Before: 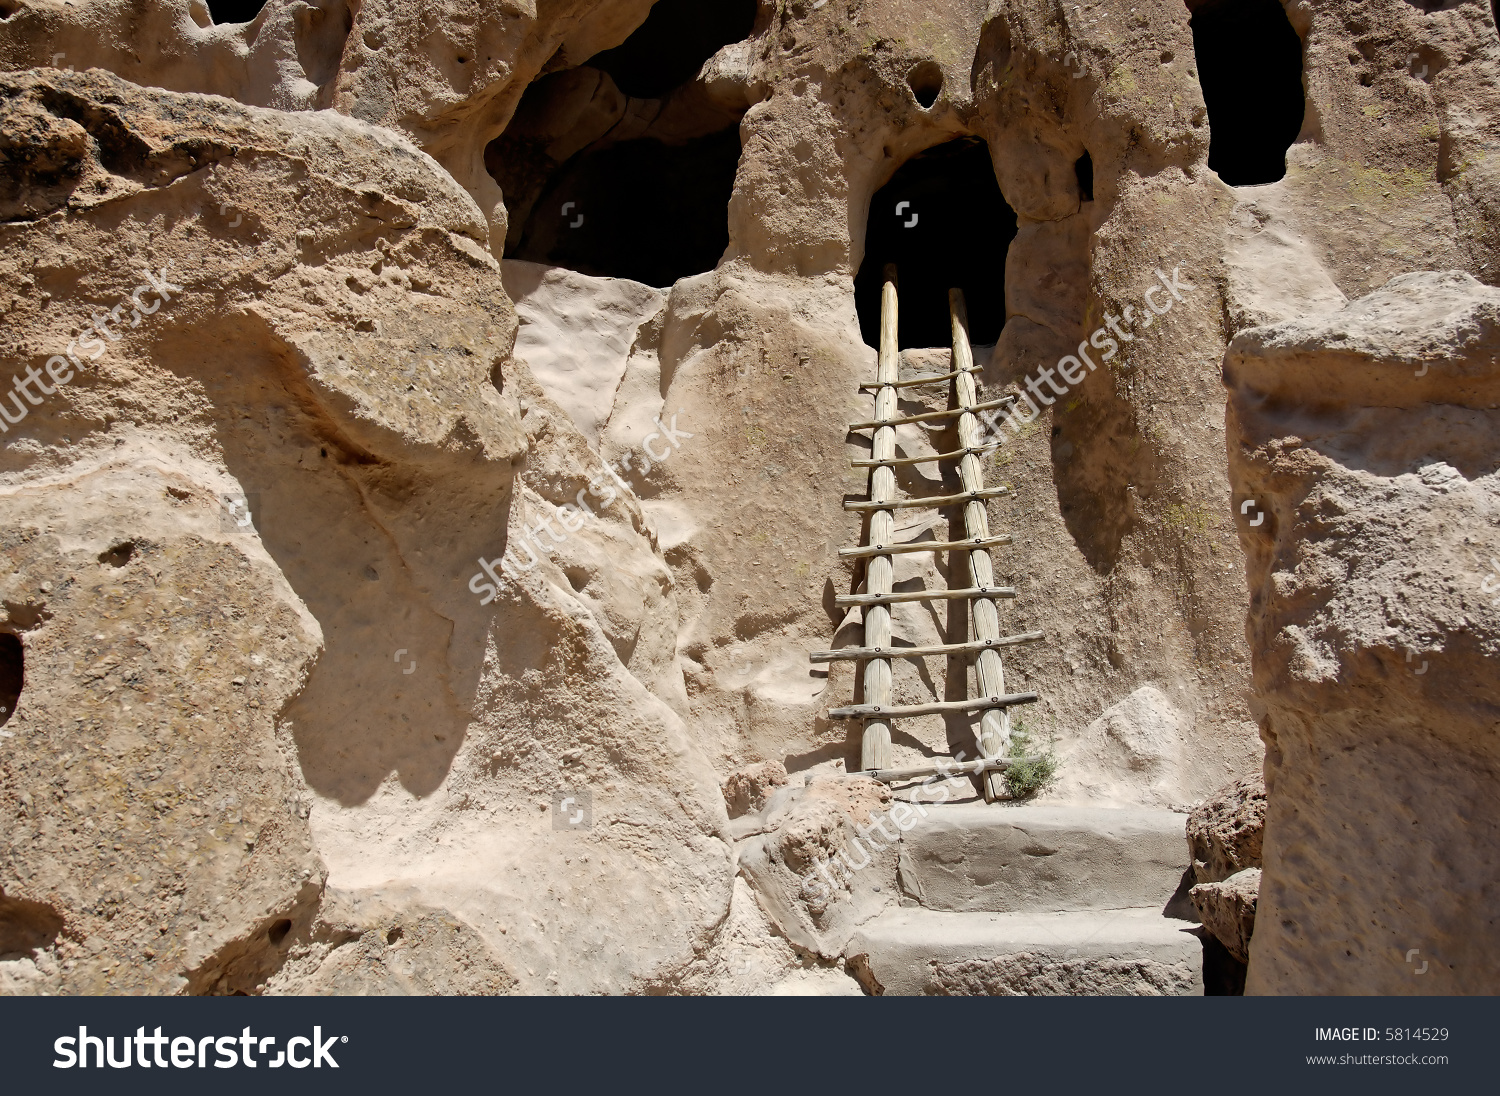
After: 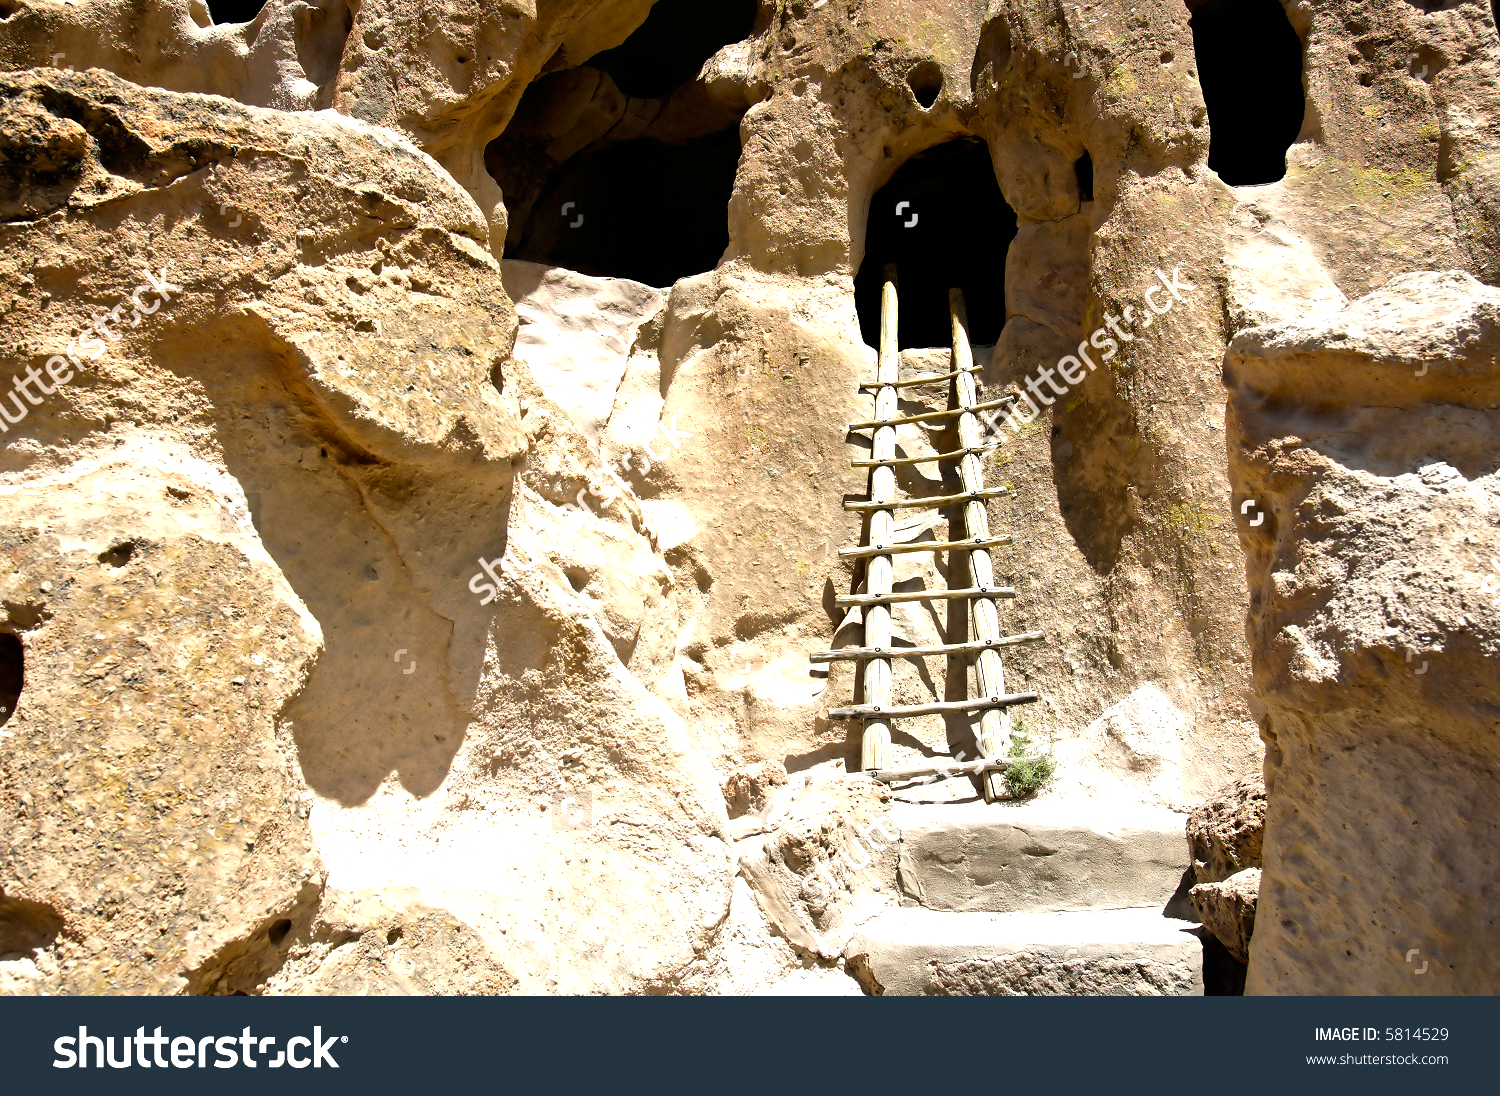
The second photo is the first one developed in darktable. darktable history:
color balance rgb: shadows lift › luminance -7.95%, shadows lift › chroma 2.225%, shadows lift › hue 167.43°, perceptual saturation grading › global saturation -0.094%, perceptual brilliance grading › global brilliance 24.593%, global vibrance 35.292%, contrast 9.954%
